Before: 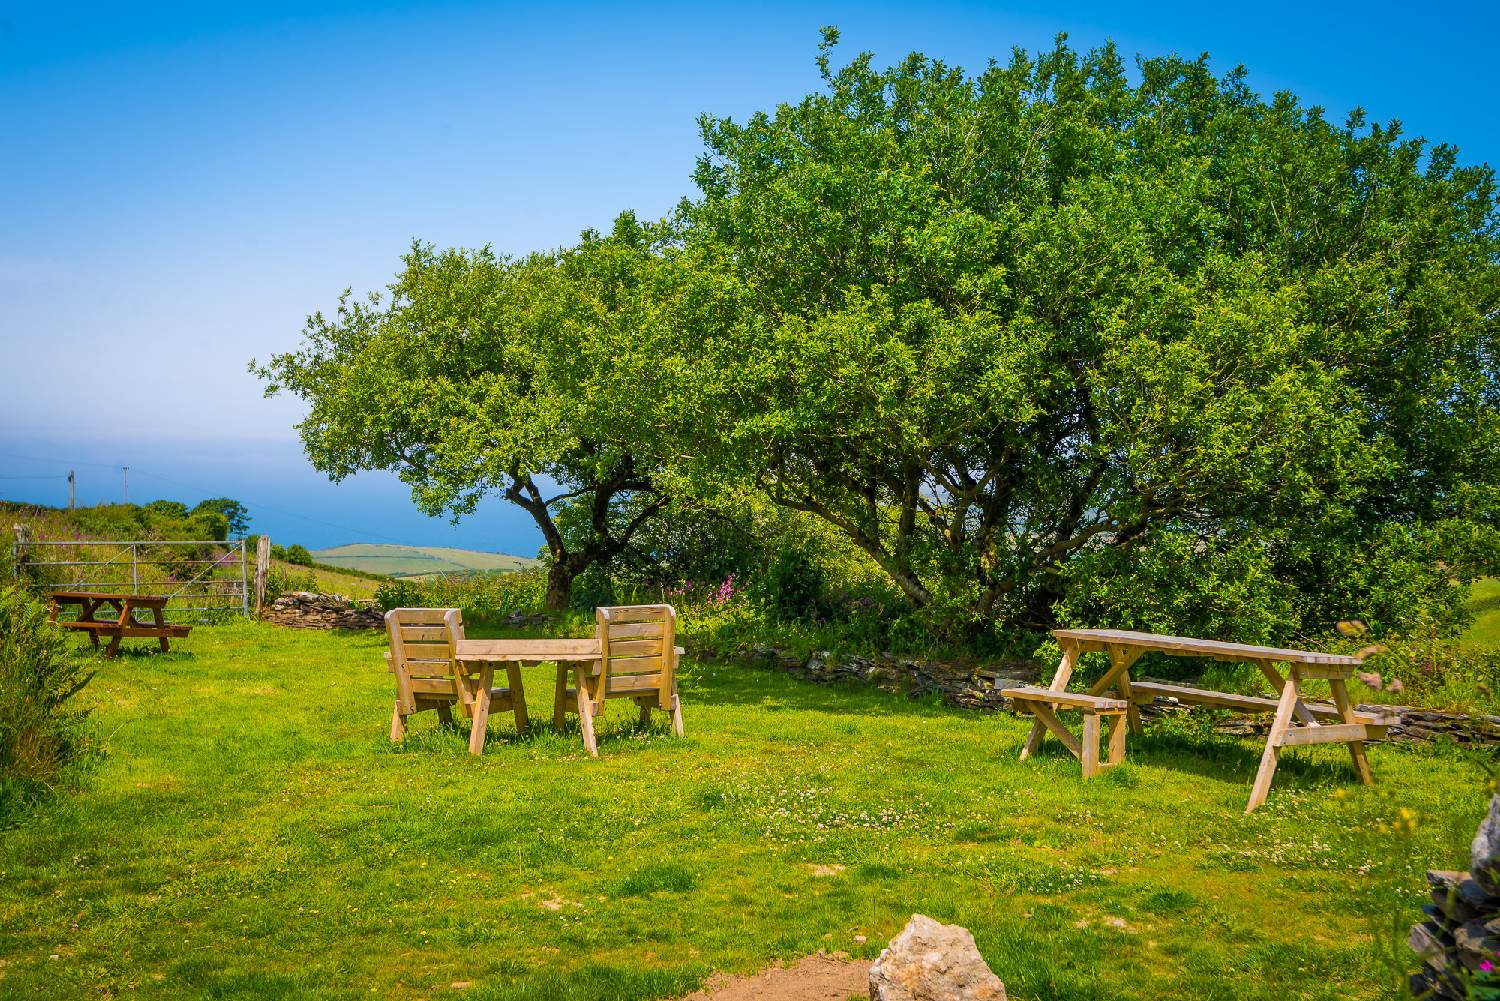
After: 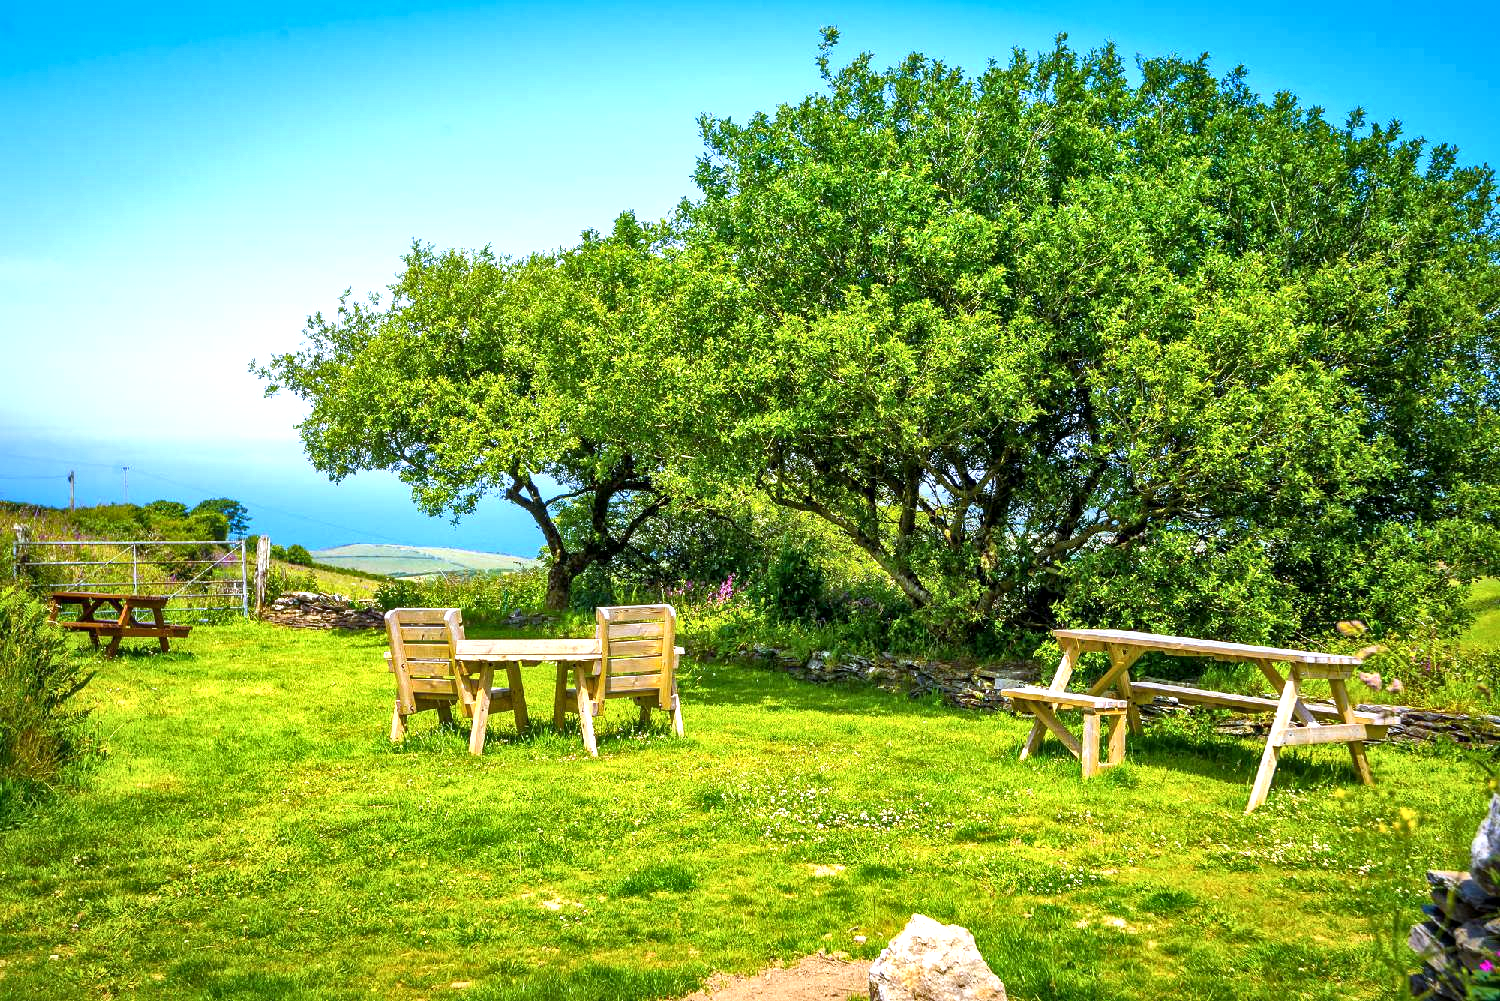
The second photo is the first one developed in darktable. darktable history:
tone equalizer: on, module defaults
exposure: exposure 0.95 EV, compensate highlight preservation false
white balance: red 0.926, green 1.003, blue 1.133
local contrast: mode bilateral grid, contrast 20, coarseness 50, detail 171%, midtone range 0.2
